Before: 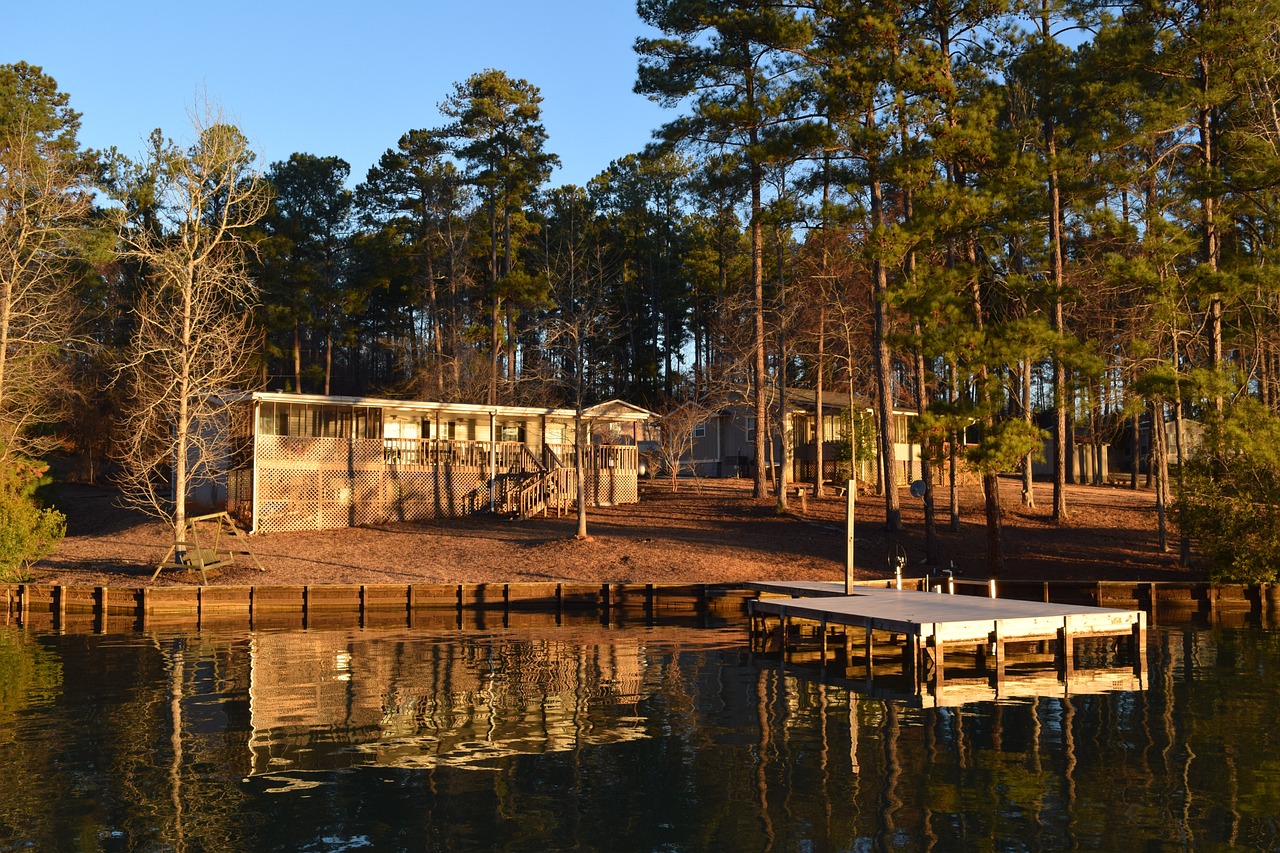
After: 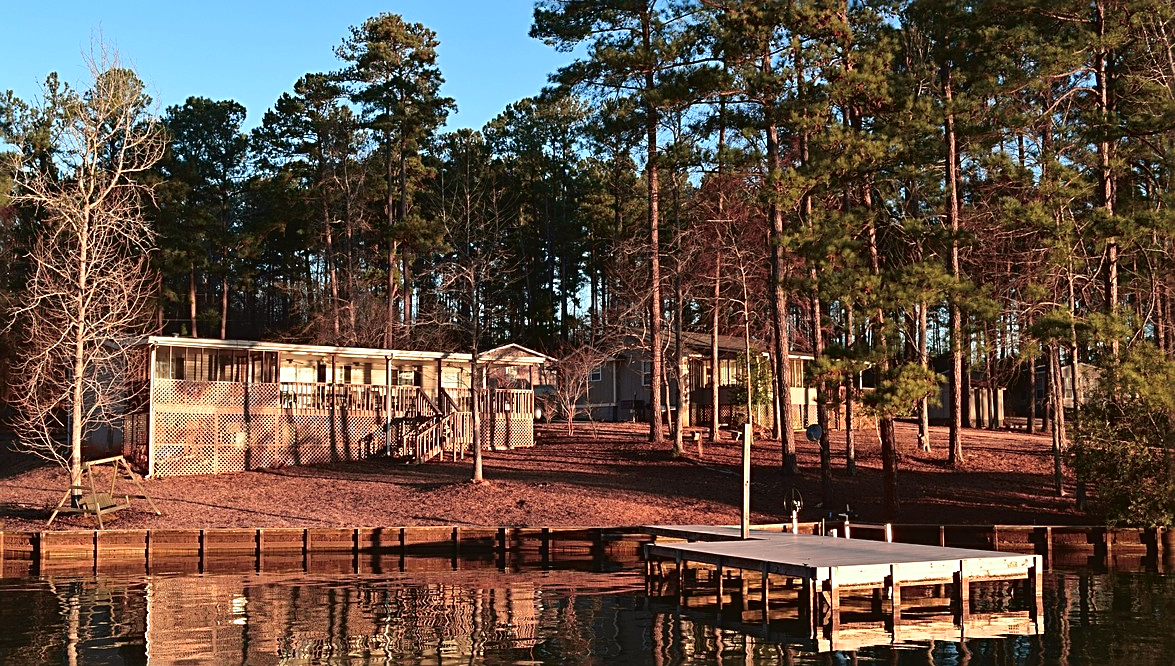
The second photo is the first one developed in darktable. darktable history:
sharpen: radius 2.533, amount 0.627
tone curve: curves: ch0 [(0, 0.021) (0.059, 0.053) (0.197, 0.191) (0.32, 0.311) (0.495, 0.505) (0.725, 0.731) (0.89, 0.919) (1, 1)]; ch1 [(0, 0) (0.094, 0.081) (0.285, 0.299) (0.401, 0.424) (0.453, 0.439) (0.495, 0.496) (0.54, 0.55) (0.615, 0.637) (0.657, 0.683) (1, 1)]; ch2 [(0, 0) (0.257, 0.217) (0.43, 0.421) (0.498, 0.507) (0.547, 0.539) (0.595, 0.56) (0.644, 0.599) (1, 1)], color space Lab, independent channels, preserve colors none
crop: left 8.125%, top 6.603%, bottom 15.27%
